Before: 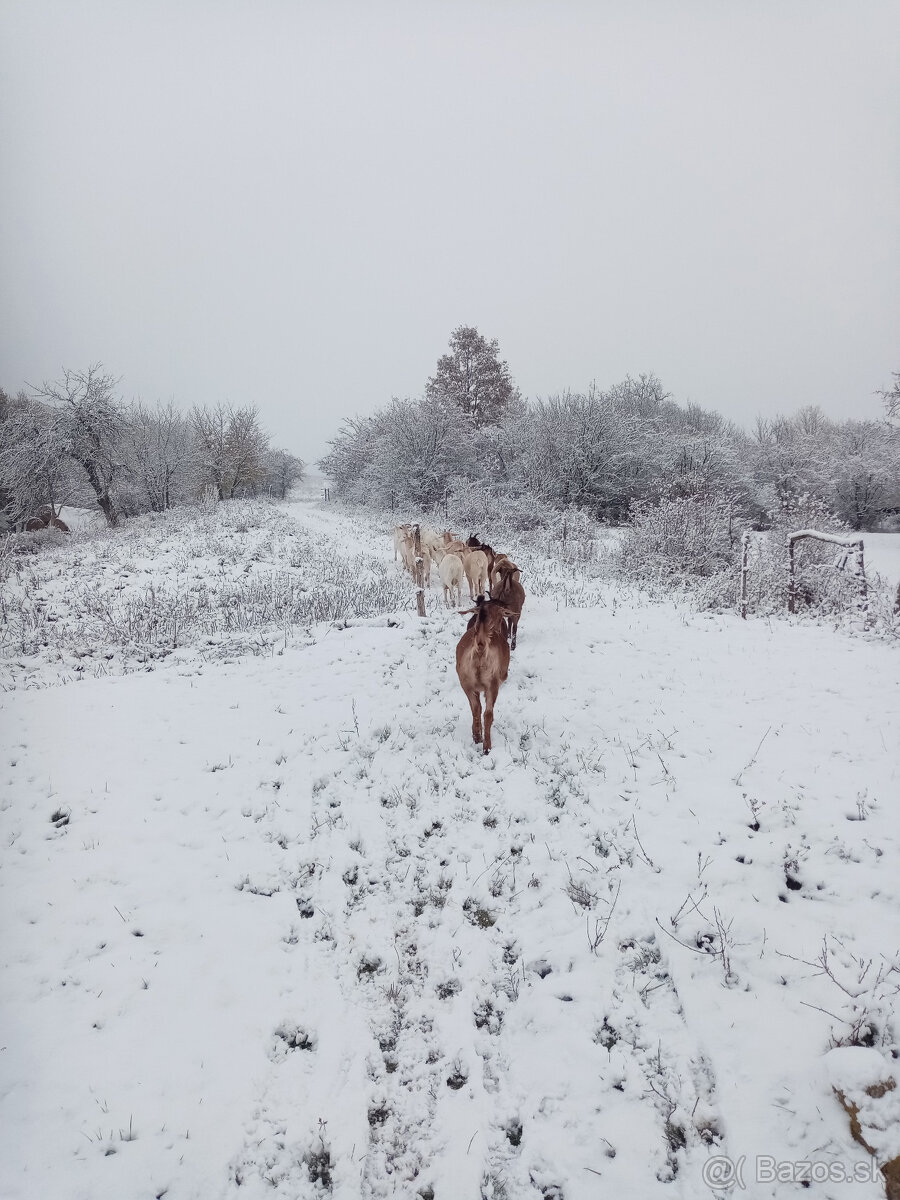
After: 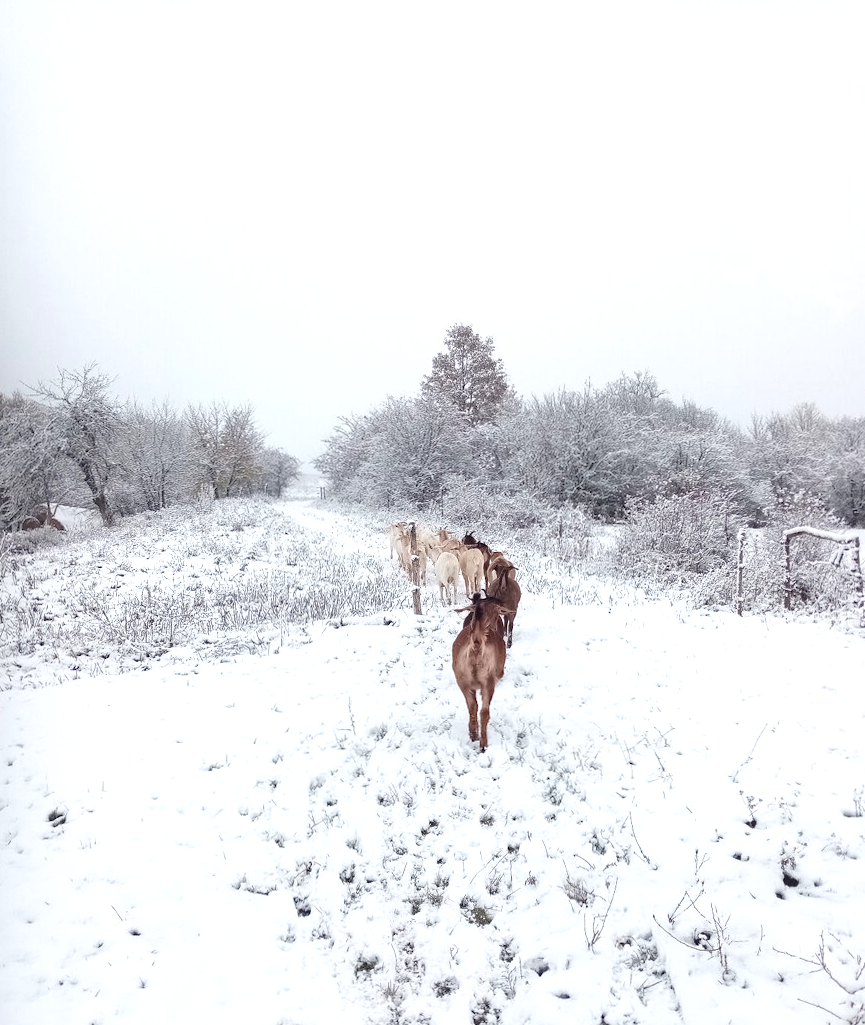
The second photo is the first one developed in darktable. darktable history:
white balance: emerald 1
contrast brightness saturation: contrast 0.05
exposure: black level correction 0, exposure 0.7 EV, compensate exposure bias true, compensate highlight preservation false
crop and rotate: angle 0.2°, left 0.275%, right 3.127%, bottom 14.18%
